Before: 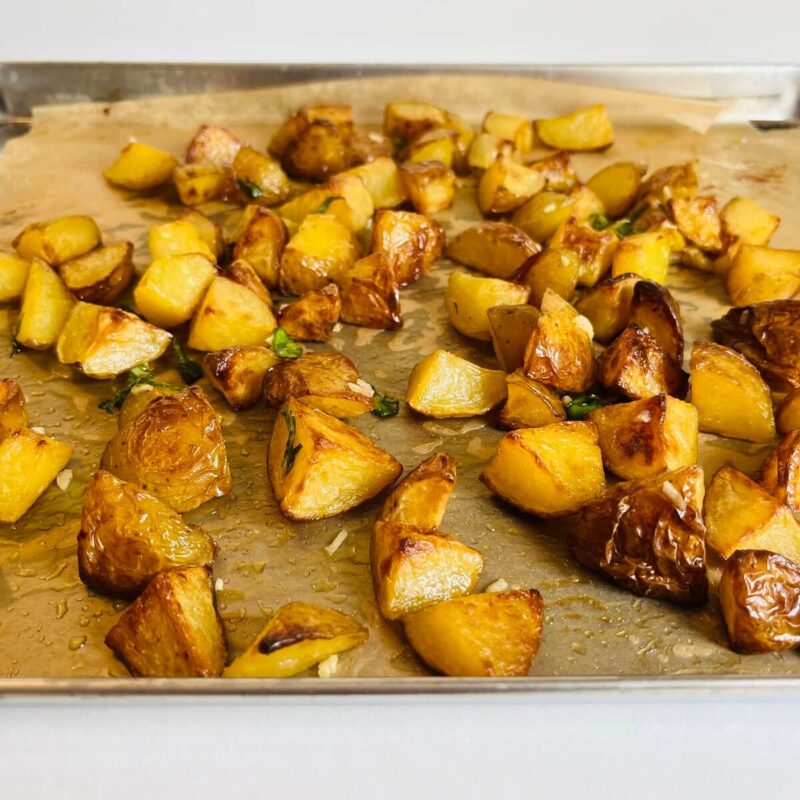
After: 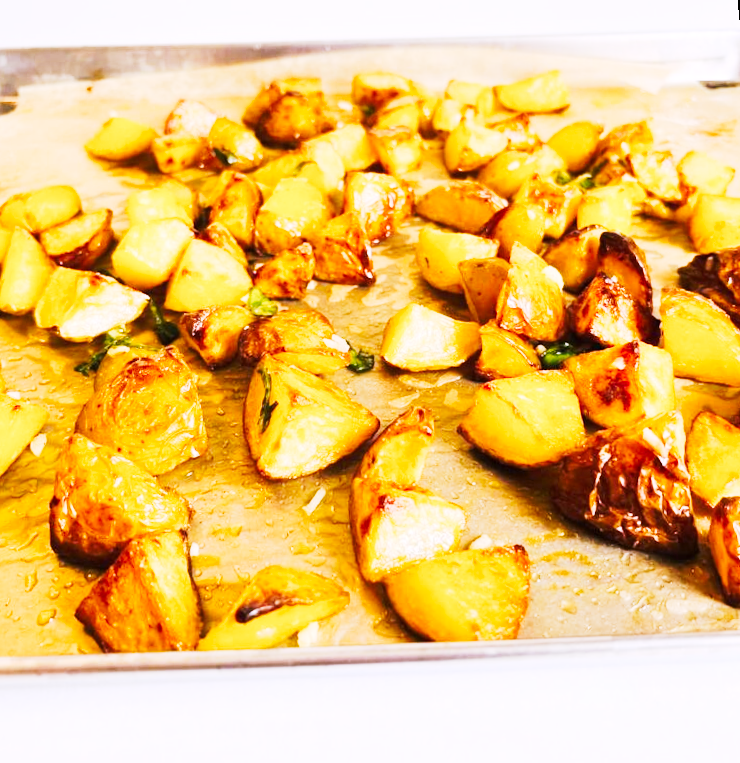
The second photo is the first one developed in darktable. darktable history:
tone curve: curves: ch0 [(0, 0) (0.003, 0.004) (0.011, 0.015) (0.025, 0.034) (0.044, 0.061) (0.069, 0.095) (0.1, 0.137) (0.136, 0.187) (0.177, 0.244) (0.224, 0.308) (0.277, 0.415) (0.335, 0.532) (0.399, 0.642) (0.468, 0.747) (0.543, 0.829) (0.623, 0.886) (0.709, 0.924) (0.801, 0.951) (0.898, 0.975) (1, 1)], preserve colors none
exposure: exposure 0.131 EV, compensate highlight preservation false
white balance: red 1.042, blue 1.17
rotate and perspective: rotation -1.68°, lens shift (vertical) -0.146, crop left 0.049, crop right 0.912, crop top 0.032, crop bottom 0.96
